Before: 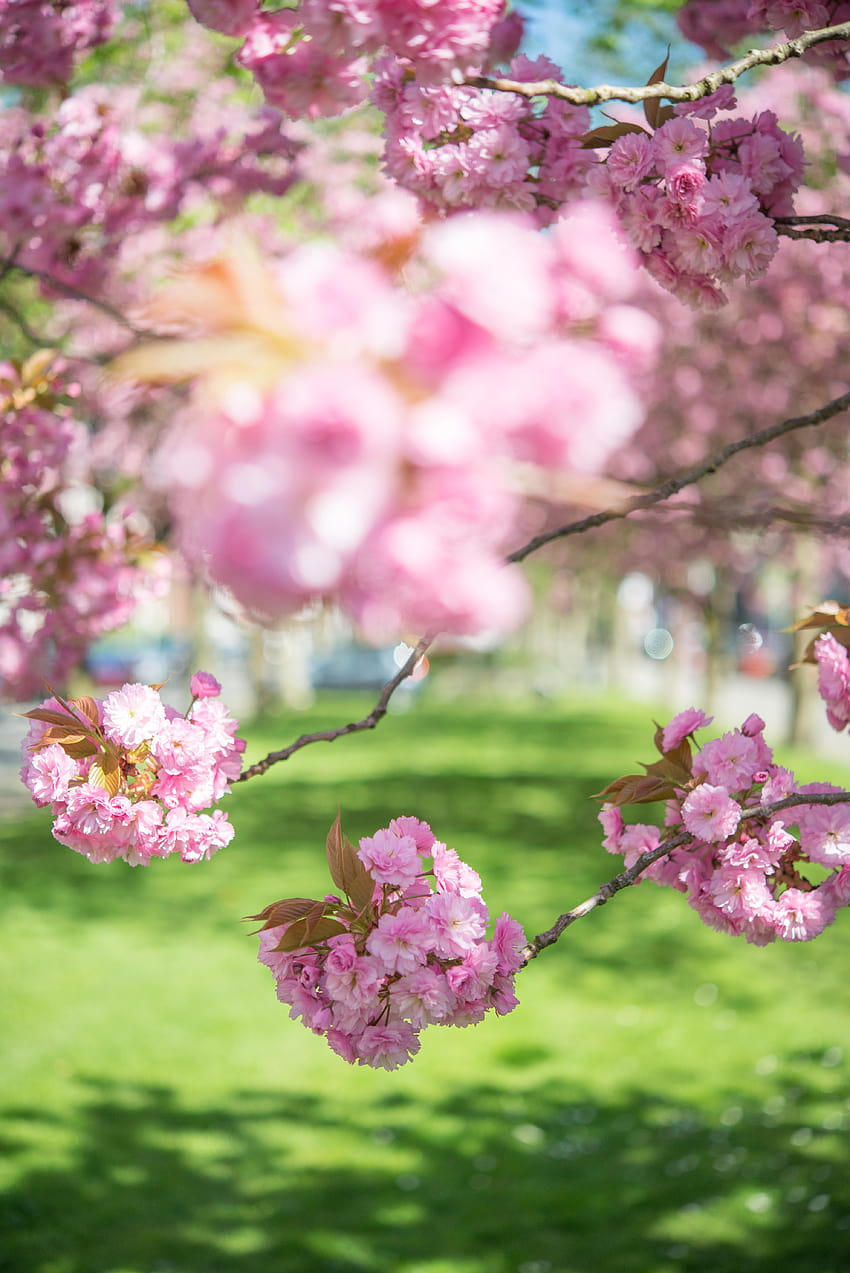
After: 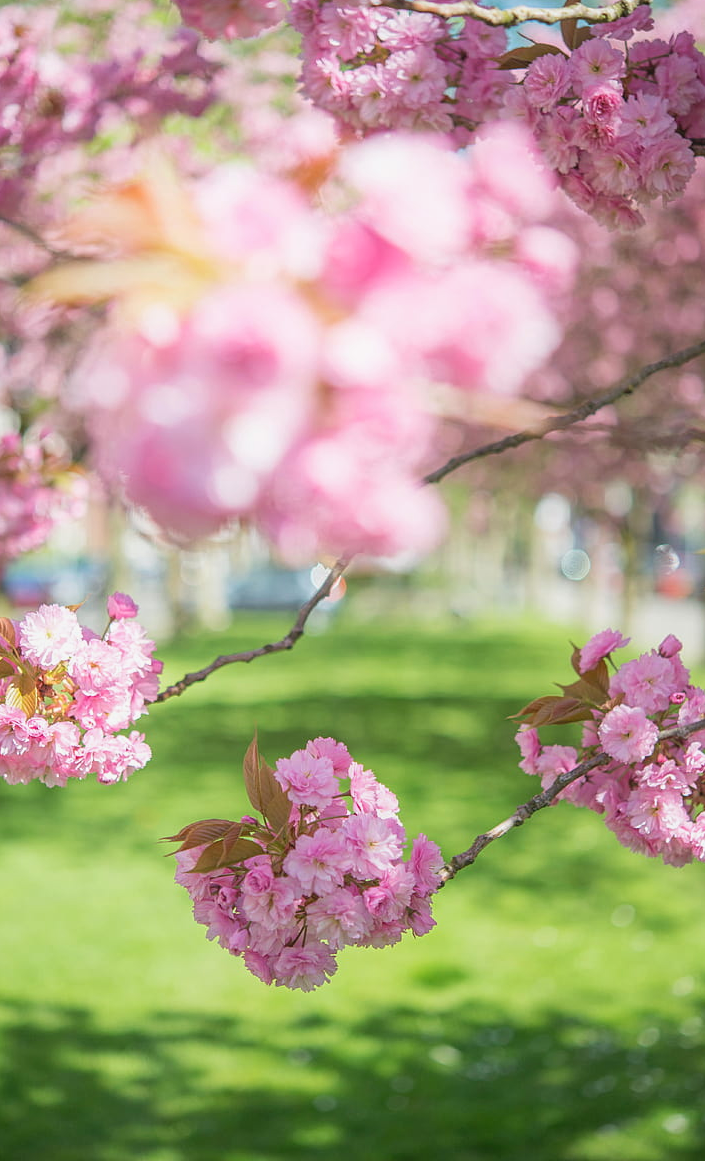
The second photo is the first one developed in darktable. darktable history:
contrast equalizer: y [[0.439, 0.44, 0.442, 0.457, 0.493, 0.498], [0.5 ×6], [0.5 ×6], [0 ×6], [0 ×6]], mix 0.591
crop: left 9.793%, top 6.284%, right 7.207%, bottom 2.468%
